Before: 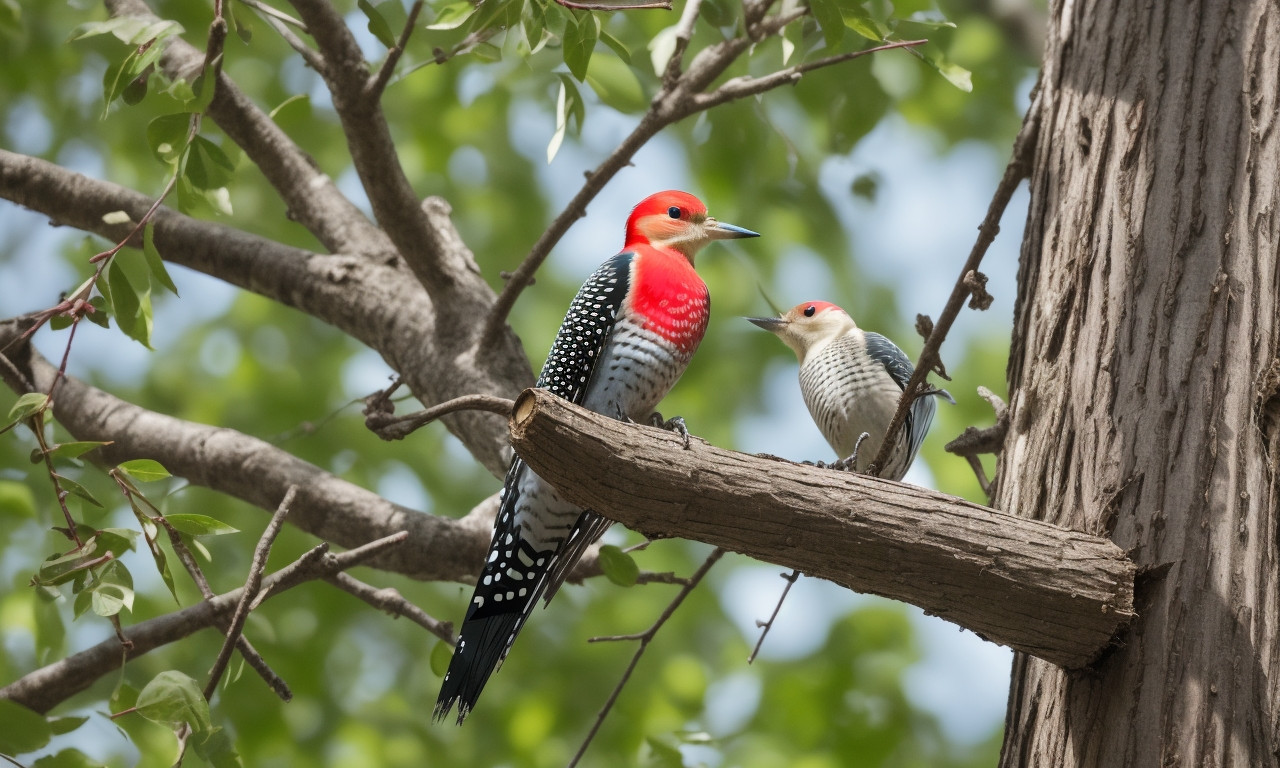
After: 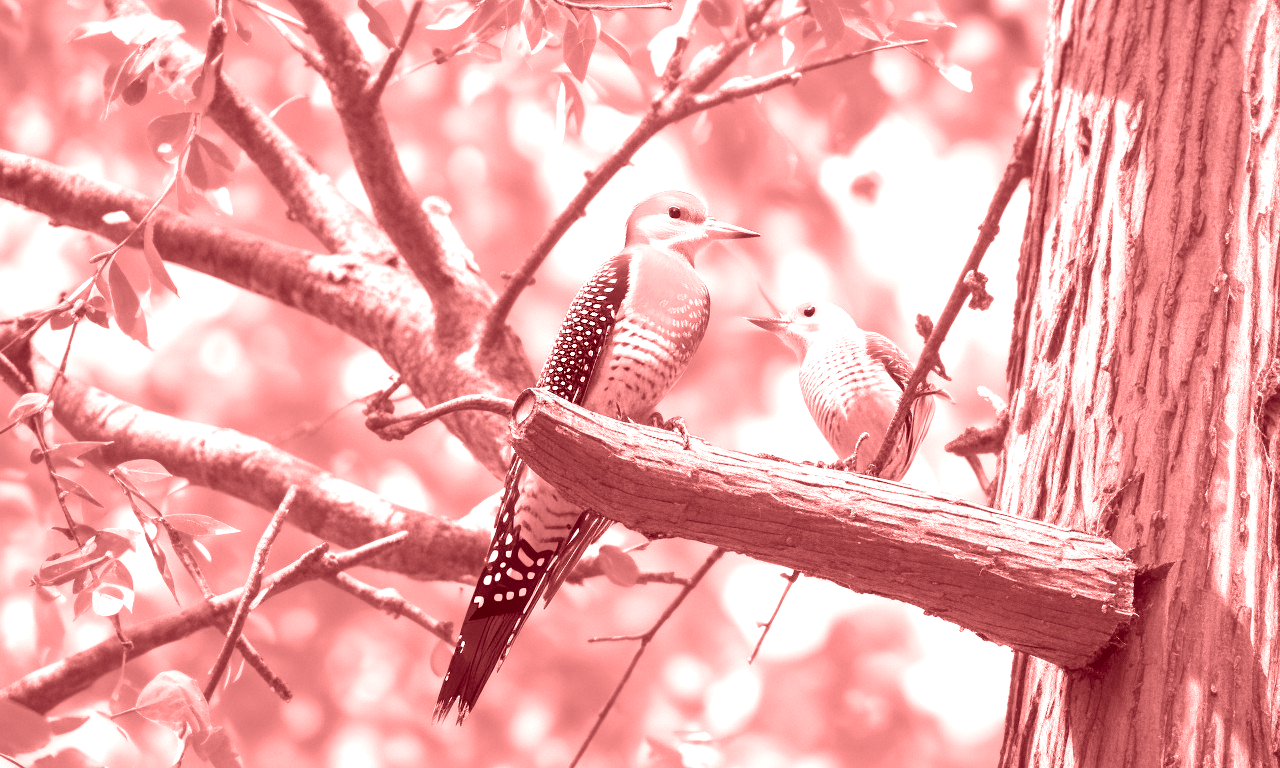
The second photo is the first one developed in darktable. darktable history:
colorize: saturation 60%, source mix 100%
exposure: black level correction 0.001, exposure 1.116 EV, compensate highlight preservation false
